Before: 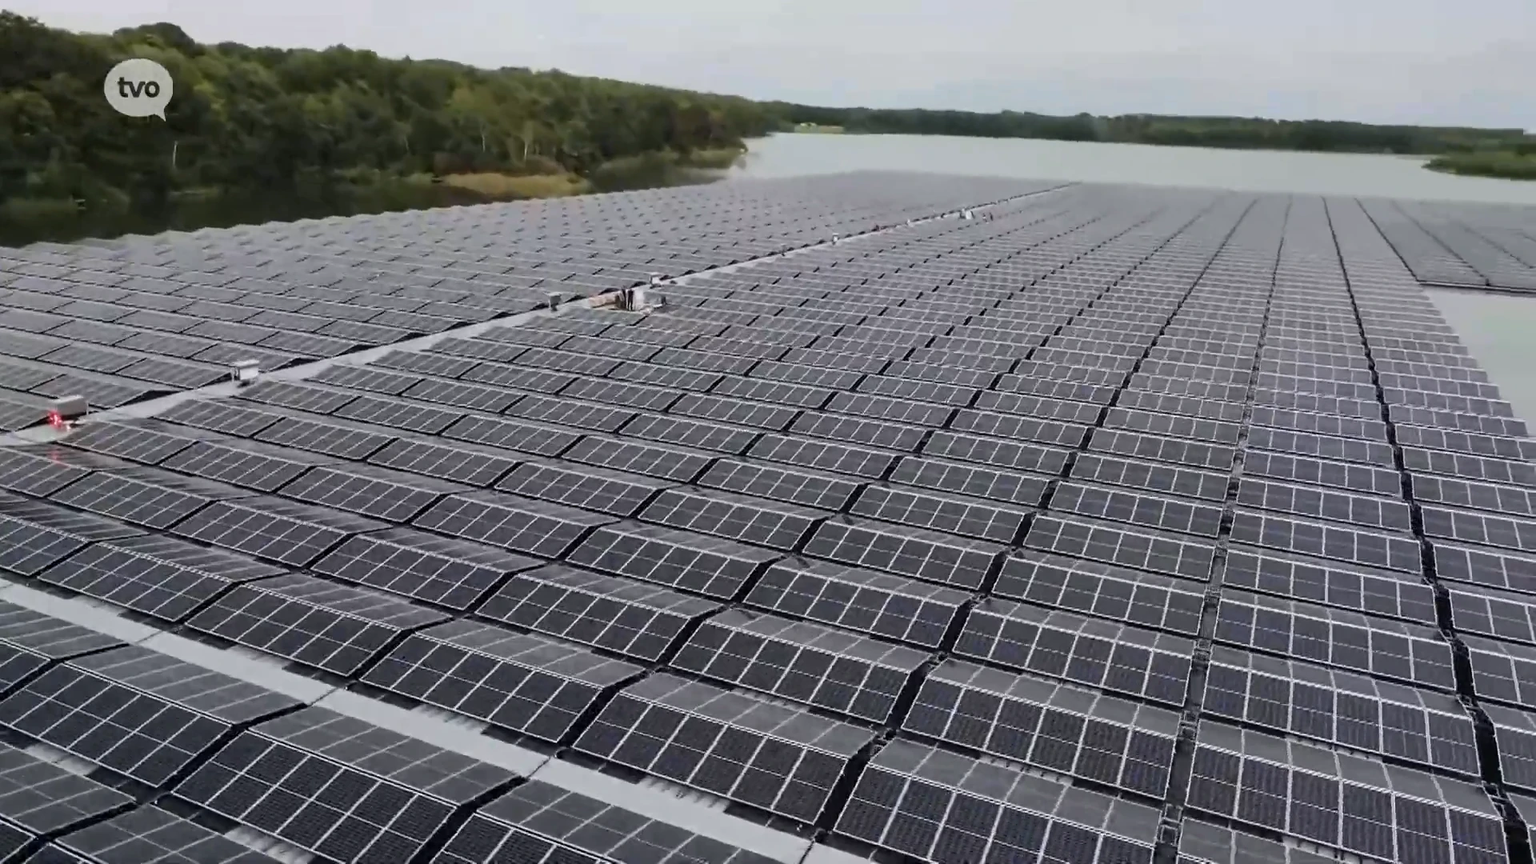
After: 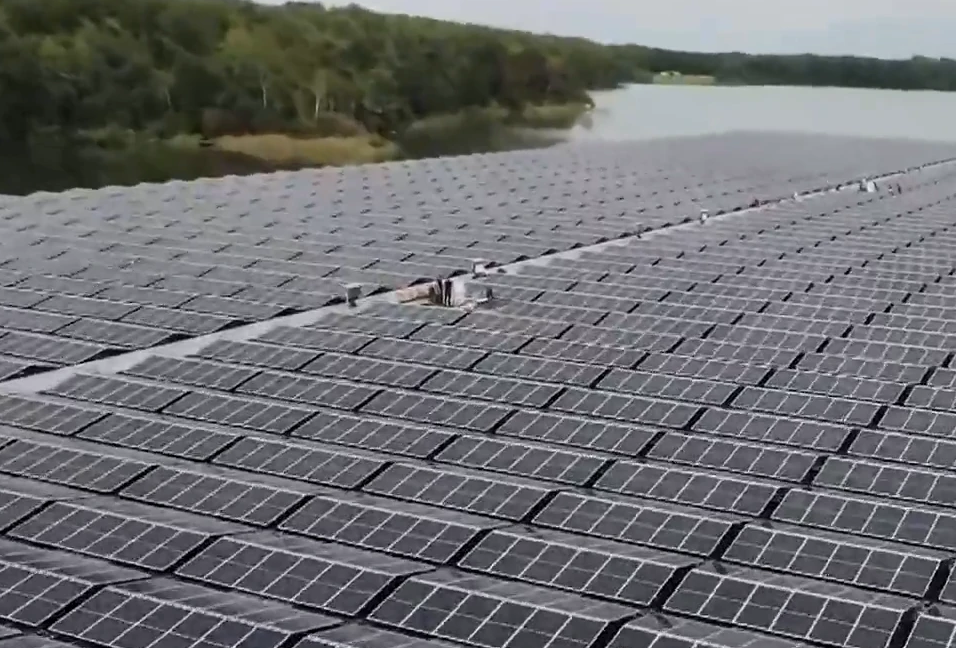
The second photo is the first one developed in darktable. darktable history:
contrast brightness saturation: saturation -0.047
crop: left 17.736%, top 7.653%, right 32.442%, bottom 32.272%
